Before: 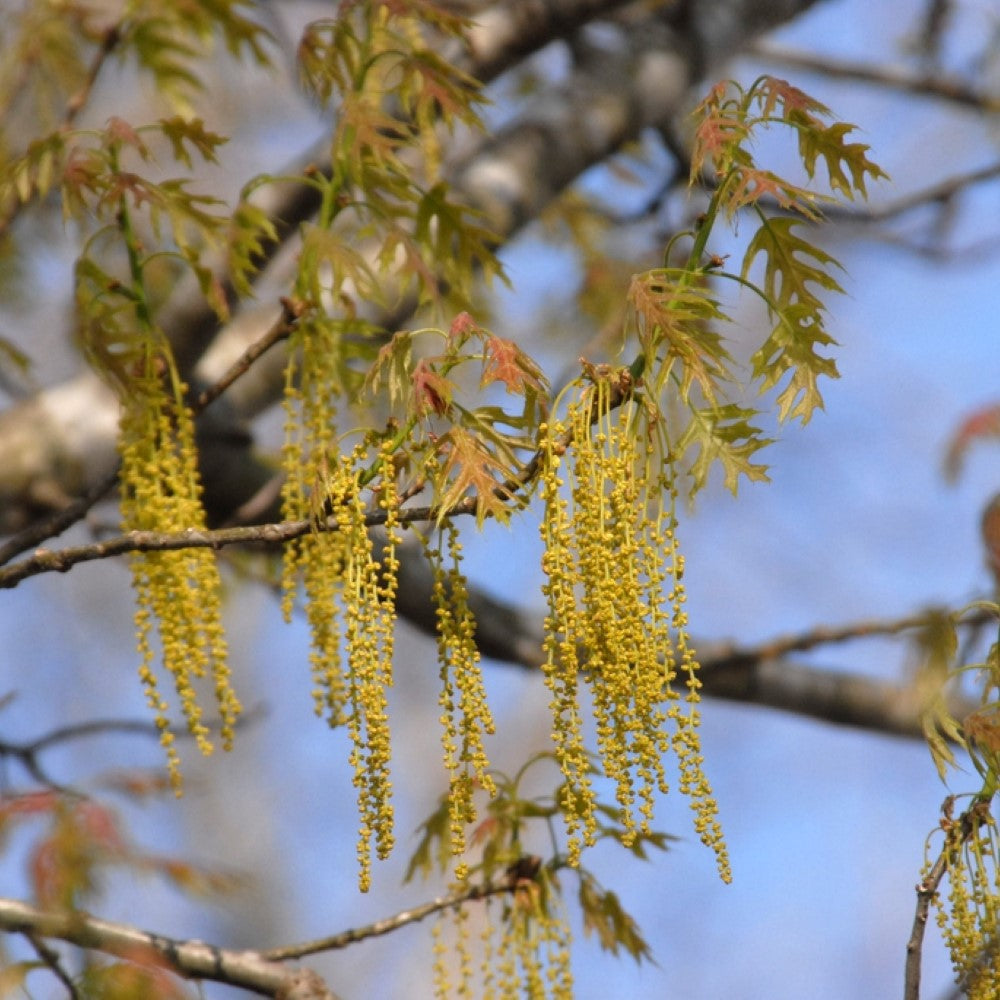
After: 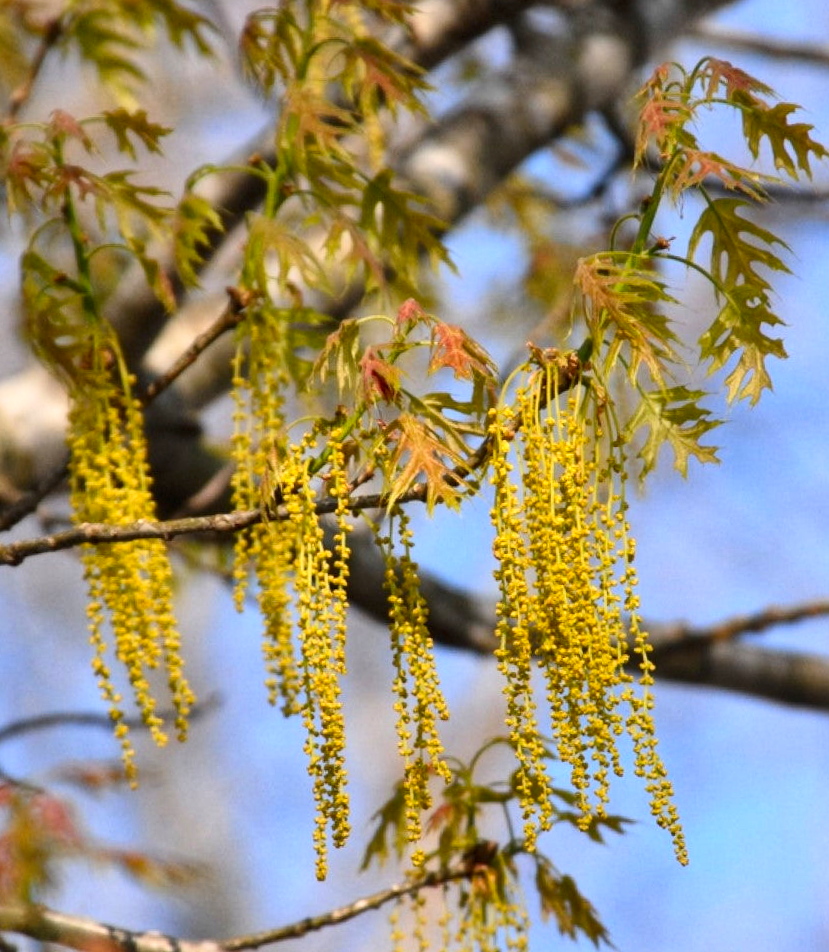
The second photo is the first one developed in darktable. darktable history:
local contrast: highlights 100%, shadows 100%, detail 120%, midtone range 0.2
crop and rotate: angle 1°, left 4.281%, top 0.642%, right 11.383%, bottom 2.486%
shadows and highlights: shadows 25, highlights -48, soften with gaussian
contrast brightness saturation: contrast 0.23, brightness 0.1, saturation 0.29
